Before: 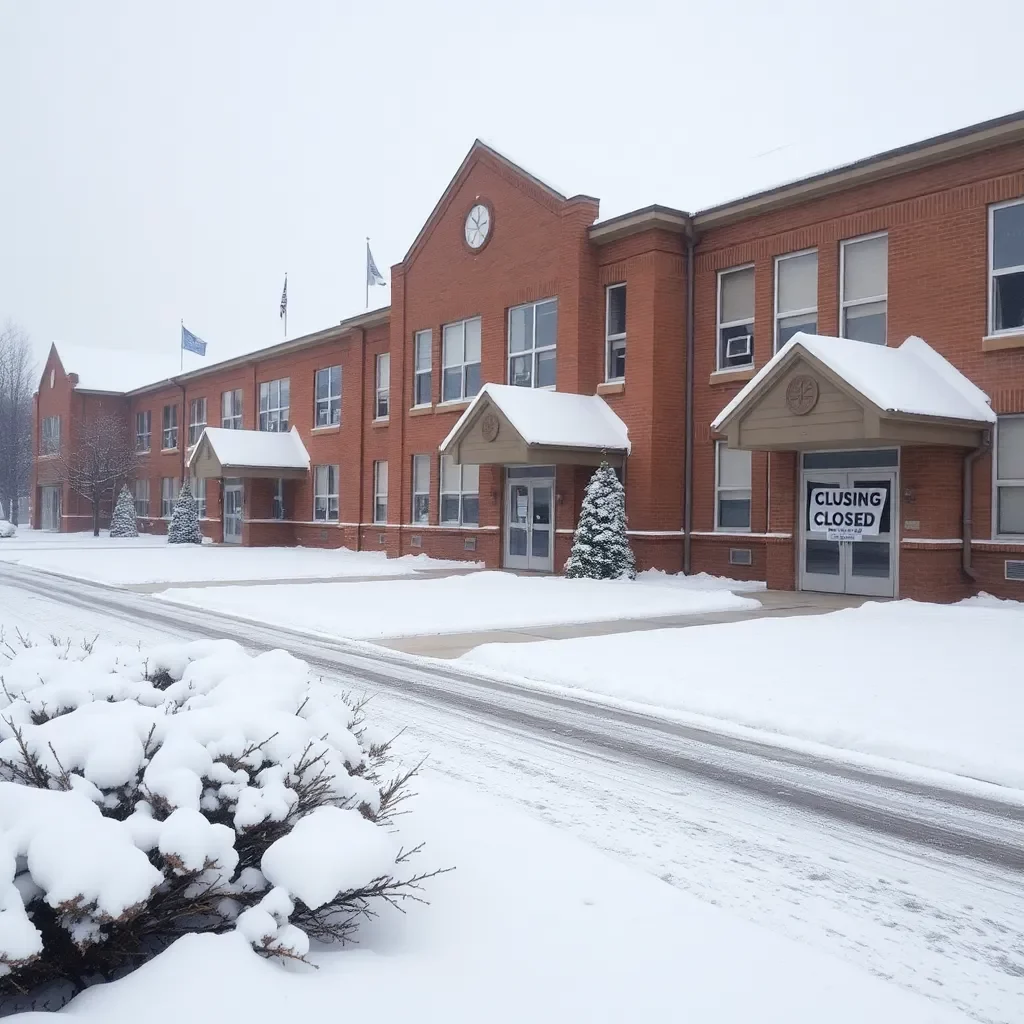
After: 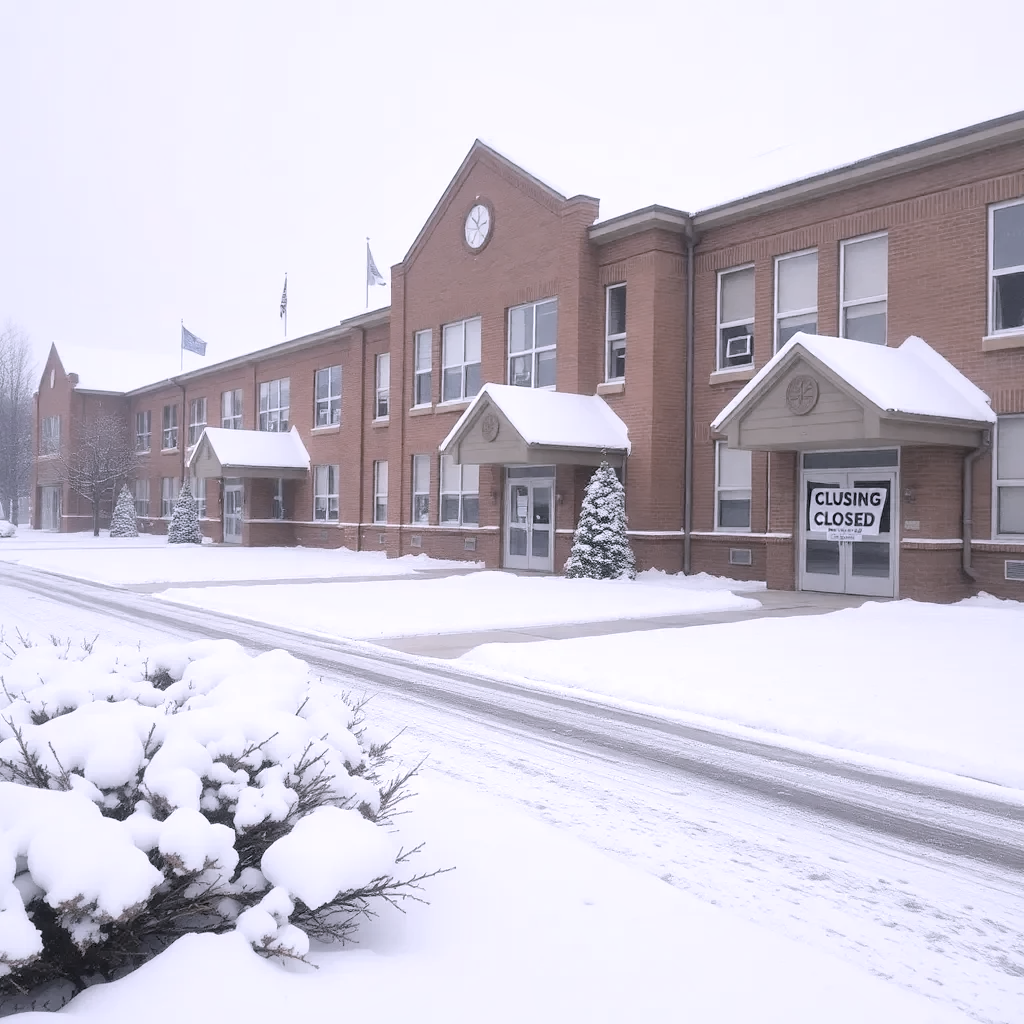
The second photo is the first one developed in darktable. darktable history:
contrast brightness saturation: brightness 0.18, saturation -0.5
white balance: red 1.042, blue 1.17
local contrast: mode bilateral grid, contrast 20, coarseness 50, detail 120%, midtone range 0.2
